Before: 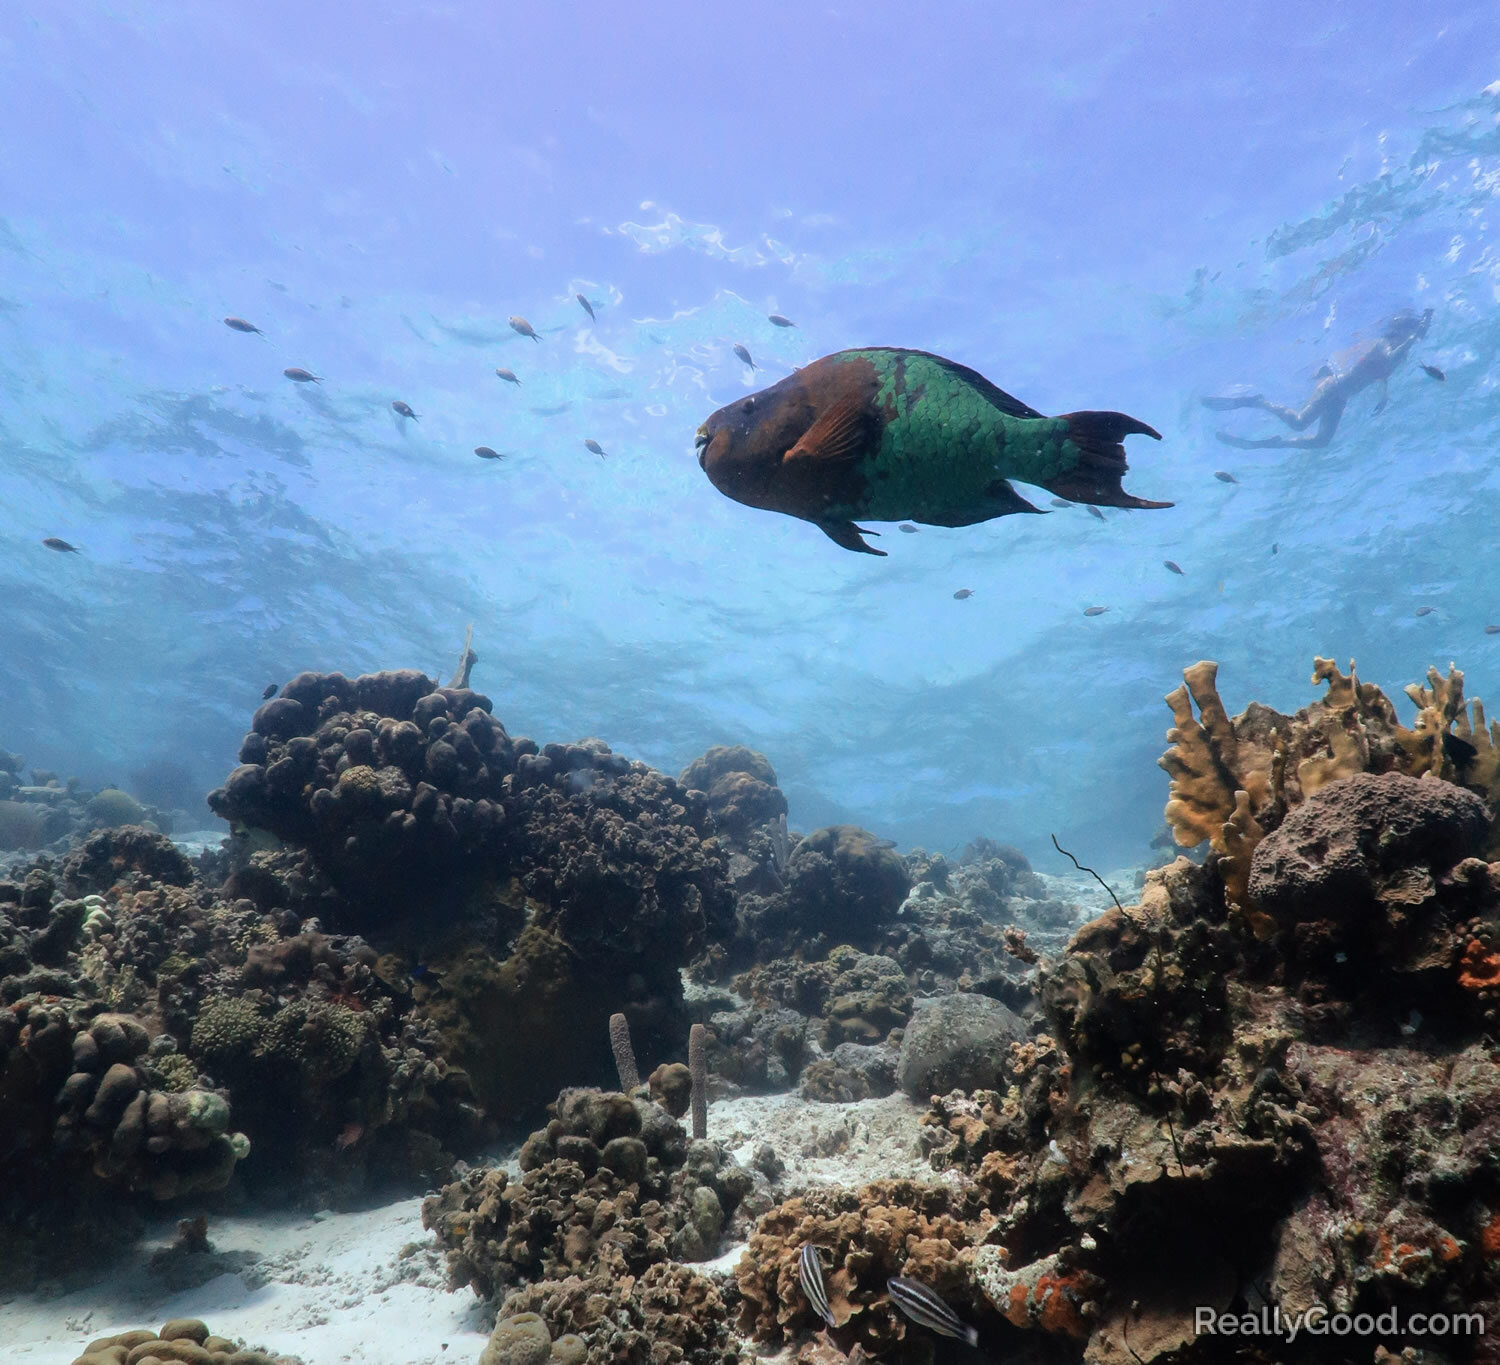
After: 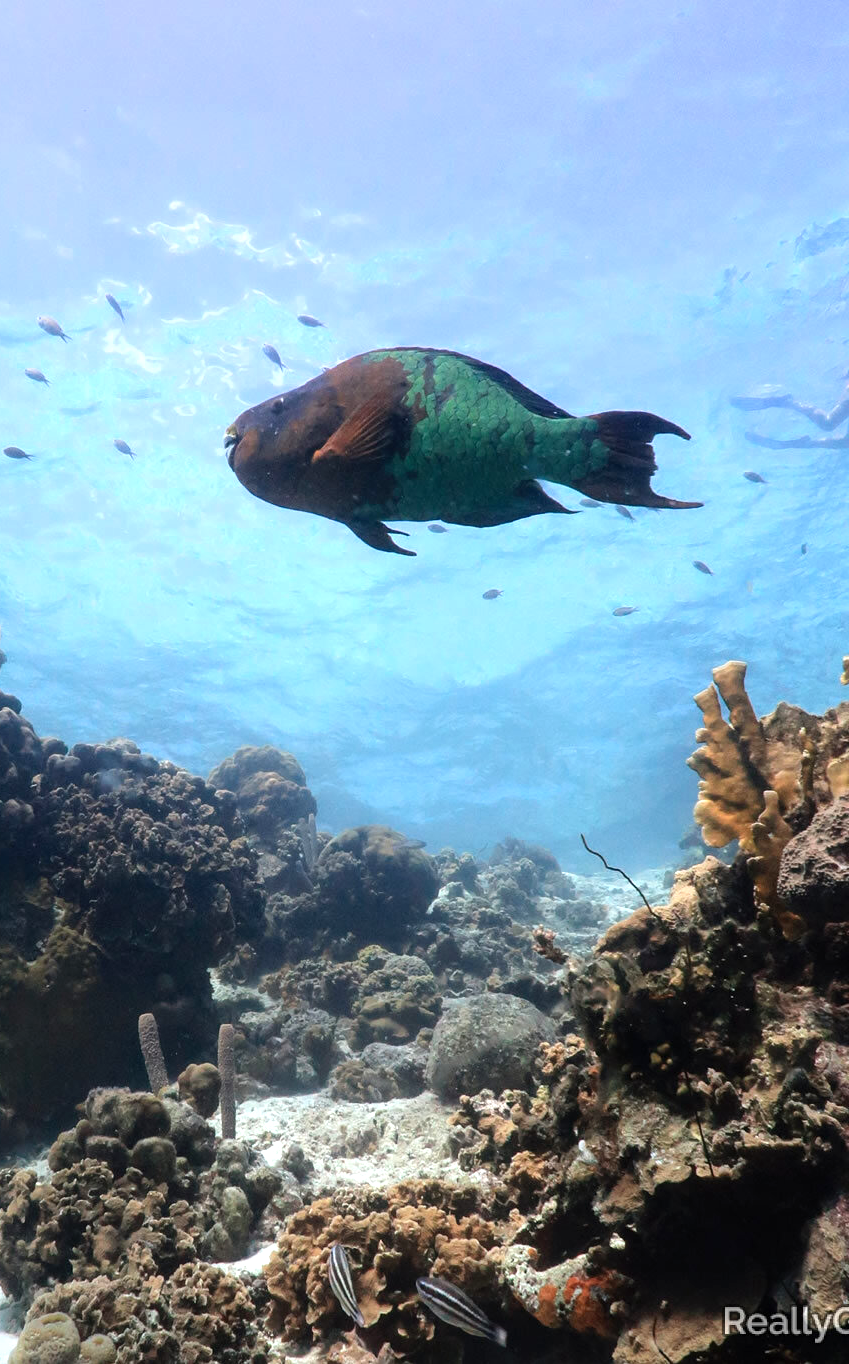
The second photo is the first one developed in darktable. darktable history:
levels: levels [0, 0.43, 0.859]
crop: left 31.458%, top 0%, right 11.876%
